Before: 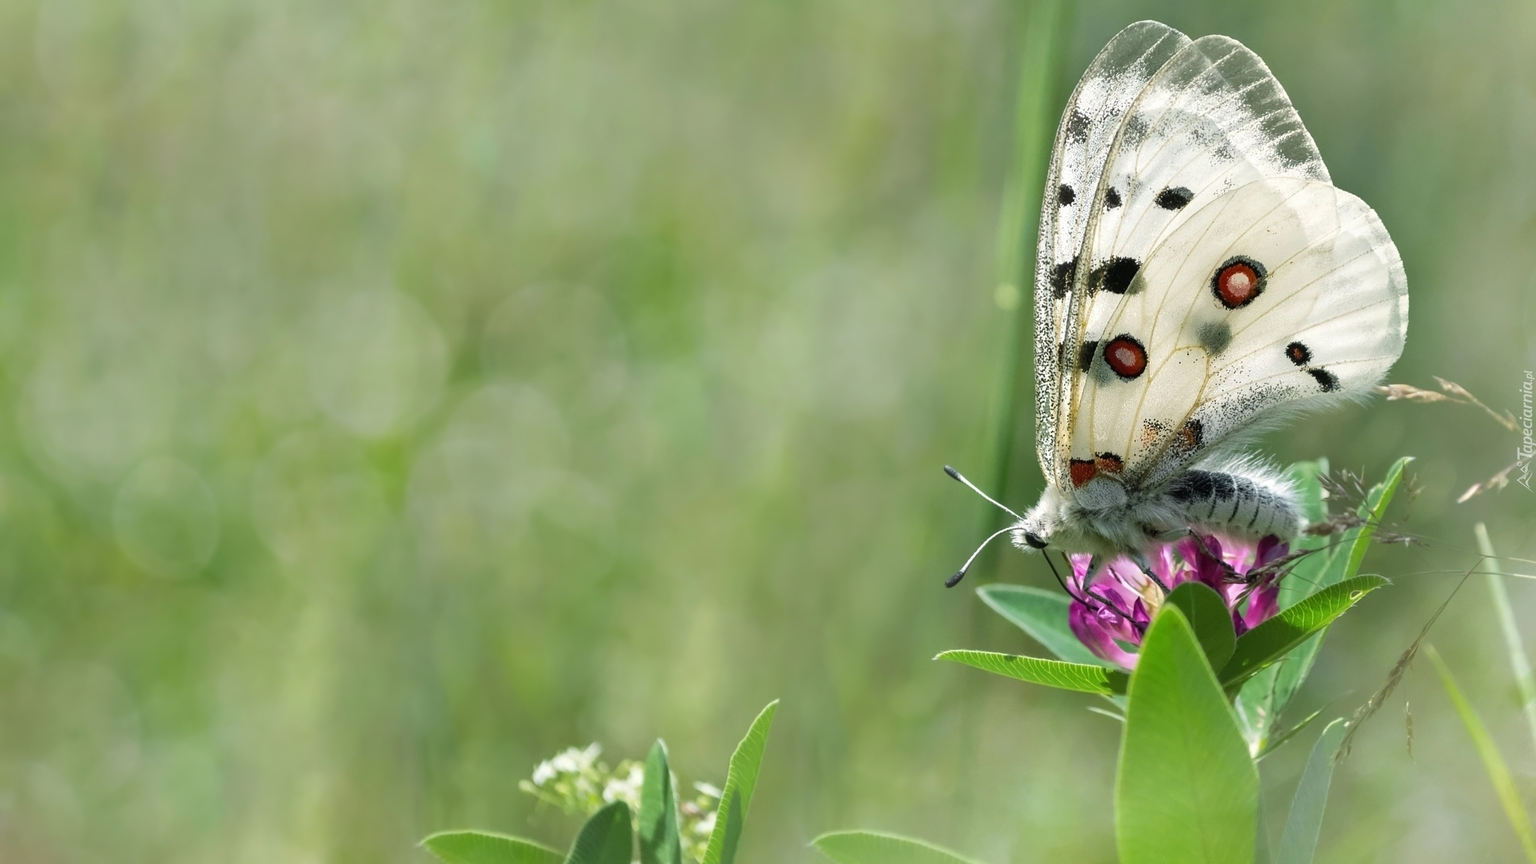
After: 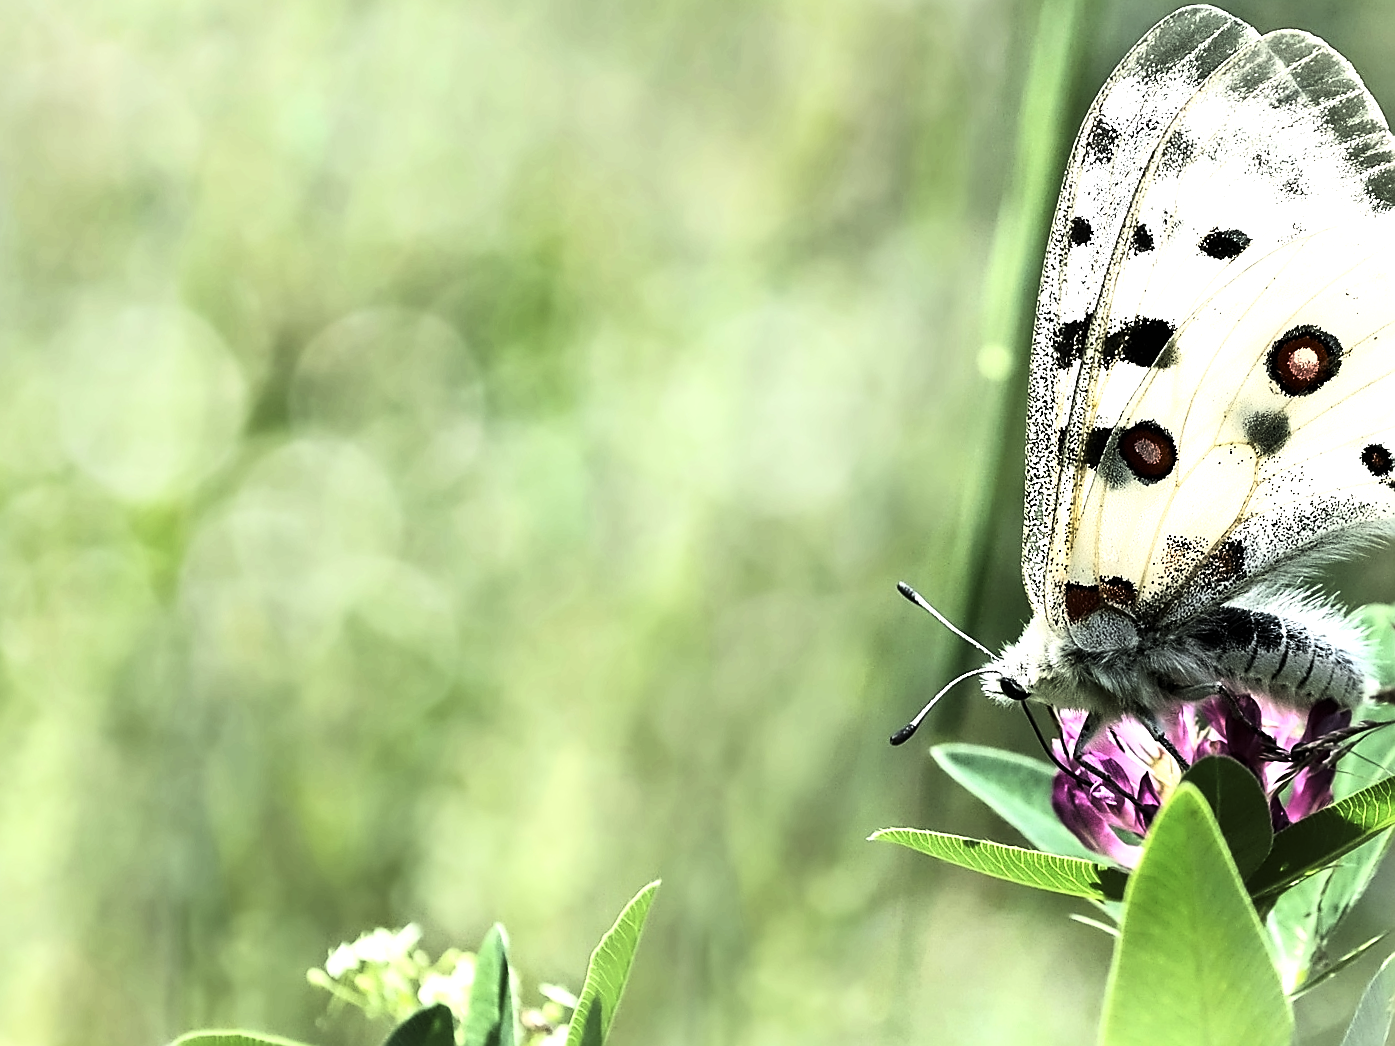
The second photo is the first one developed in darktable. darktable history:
levels: levels [0, 0.476, 0.951]
sharpen: radius 1.4, amount 1.25, threshold 0.7
shadows and highlights: shadows 35, highlights -35, soften with gaussian
crop and rotate: angle -3.27°, left 14.277%, top 0.028%, right 10.766%, bottom 0.028%
contrast brightness saturation: contrast 0.11, saturation -0.17
tone curve: curves: ch0 [(0, 0) (0.042, 0.01) (0.223, 0.123) (0.59, 0.574) (0.802, 0.868) (1, 1)], color space Lab, linked channels, preserve colors none
tone equalizer: -8 EV -0.75 EV, -7 EV -0.7 EV, -6 EV -0.6 EV, -5 EV -0.4 EV, -3 EV 0.4 EV, -2 EV 0.6 EV, -1 EV 0.7 EV, +0 EV 0.75 EV, edges refinement/feathering 500, mask exposure compensation -1.57 EV, preserve details no
